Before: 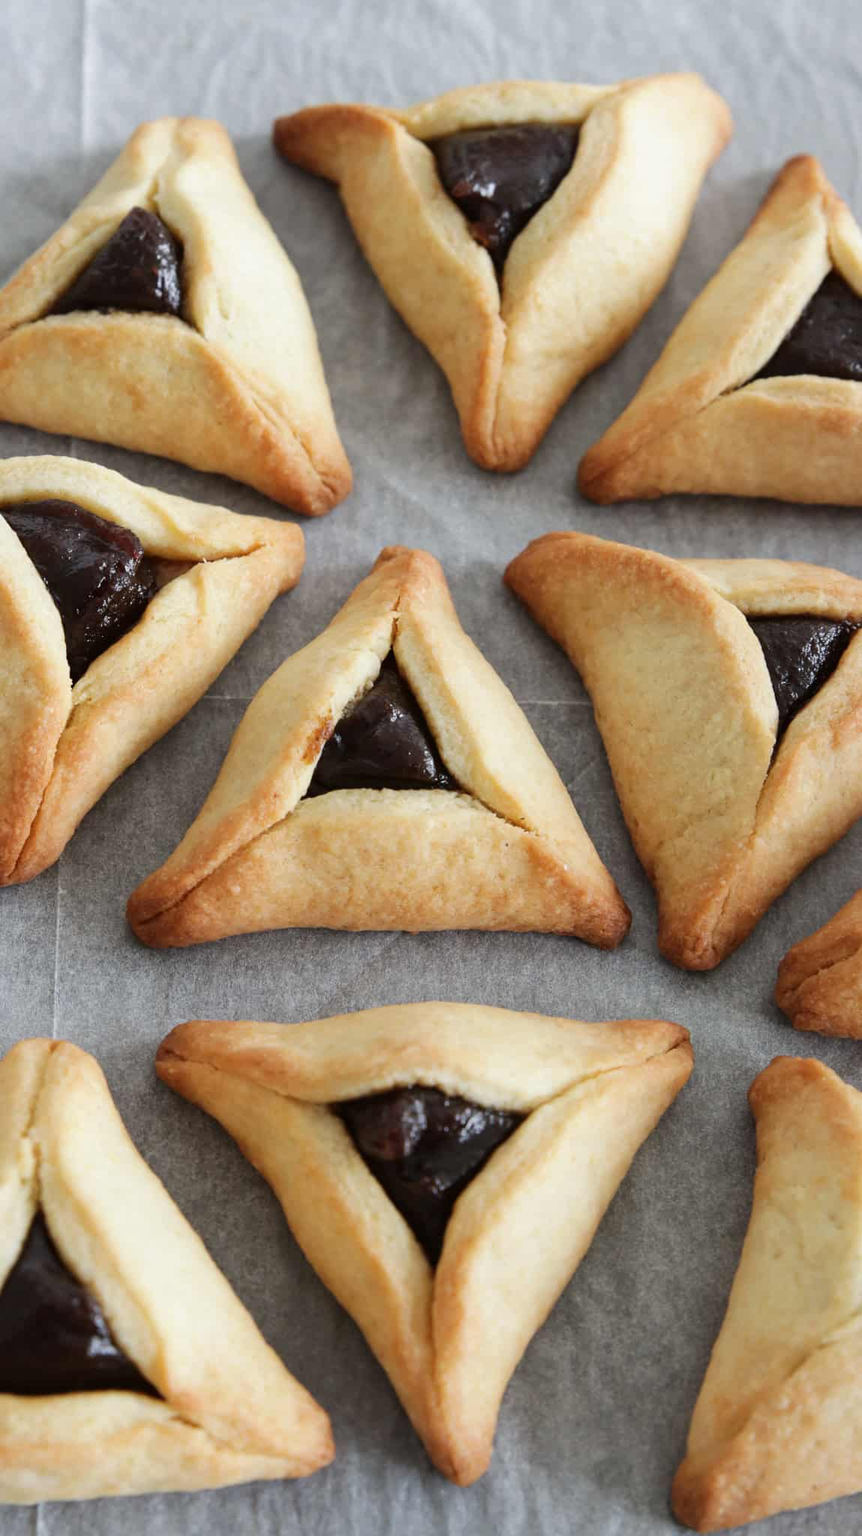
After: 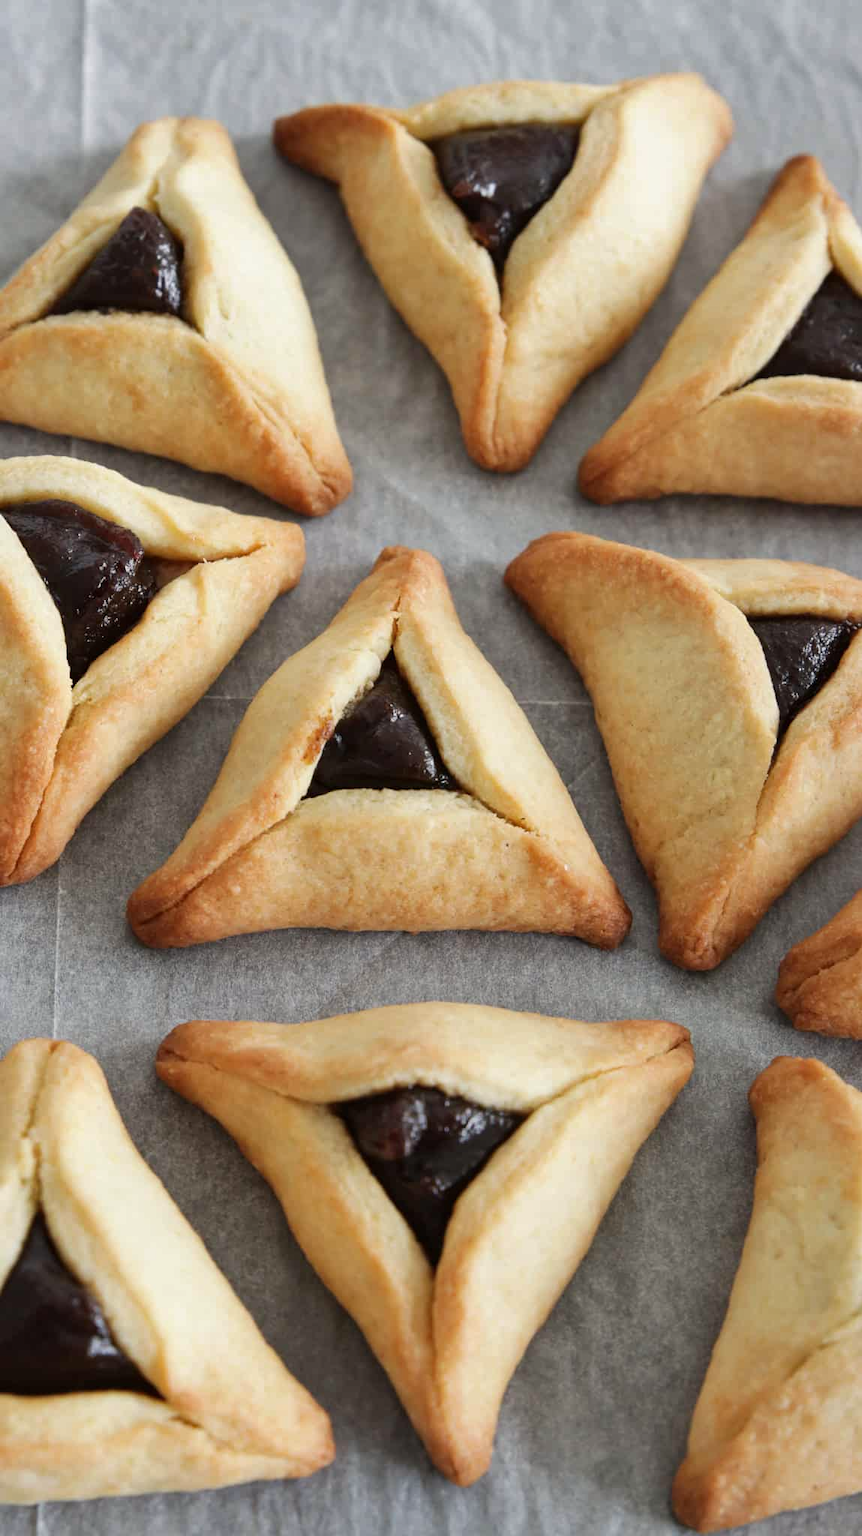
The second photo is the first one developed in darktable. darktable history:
white balance: red 1.009, blue 0.985
shadows and highlights: soften with gaussian
